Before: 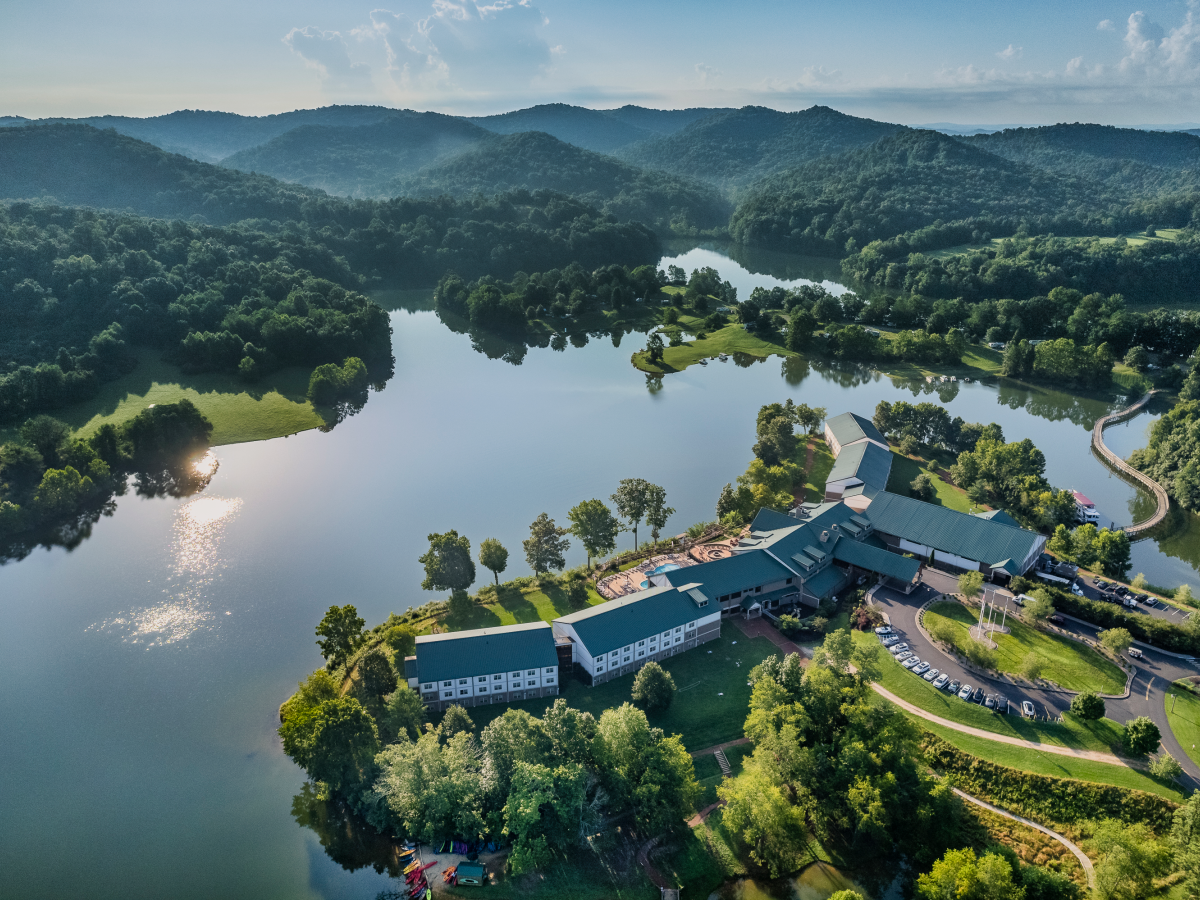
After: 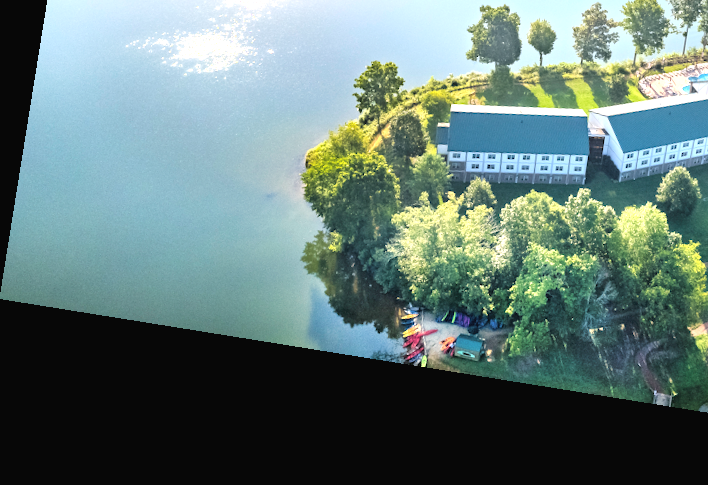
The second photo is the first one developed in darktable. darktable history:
rotate and perspective: rotation 9.12°, automatic cropping off
contrast brightness saturation: brightness 0.15
exposure: black level correction 0, exposure 1.379 EV, compensate exposure bias true, compensate highlight preservation false
crop and rotate: top 54.778%, right 46.61%, bottom 0.159%
